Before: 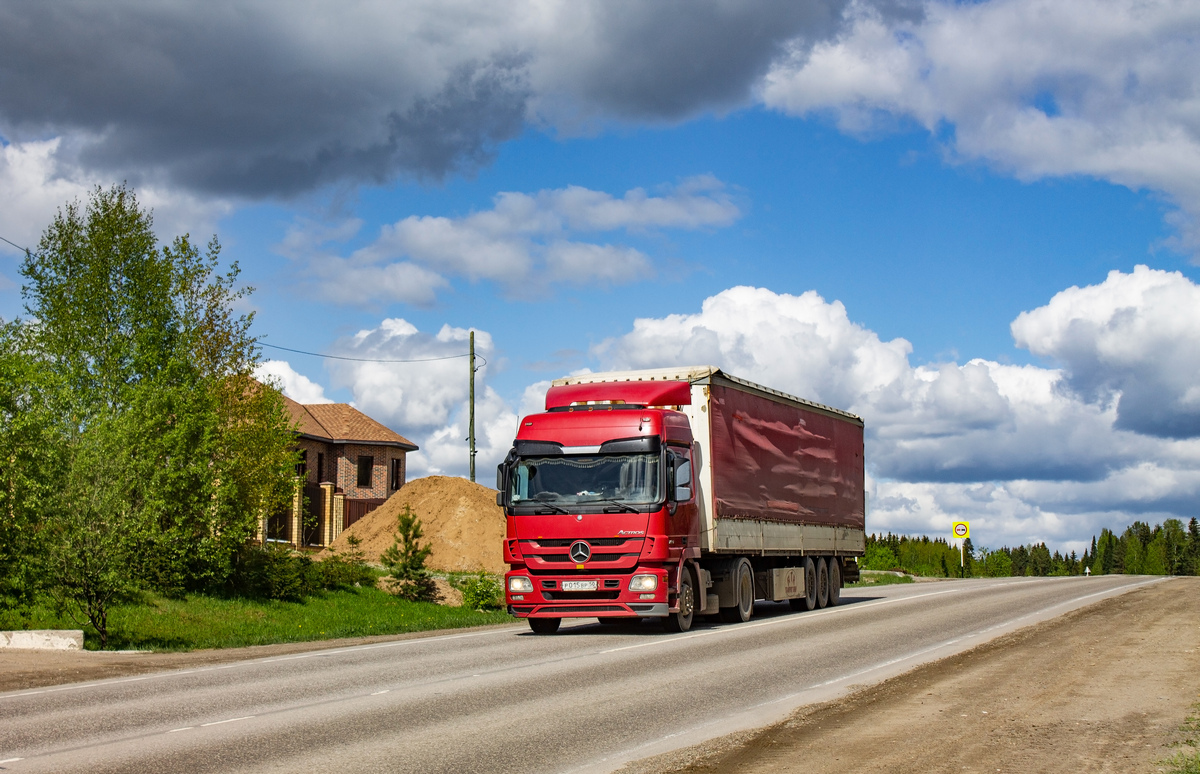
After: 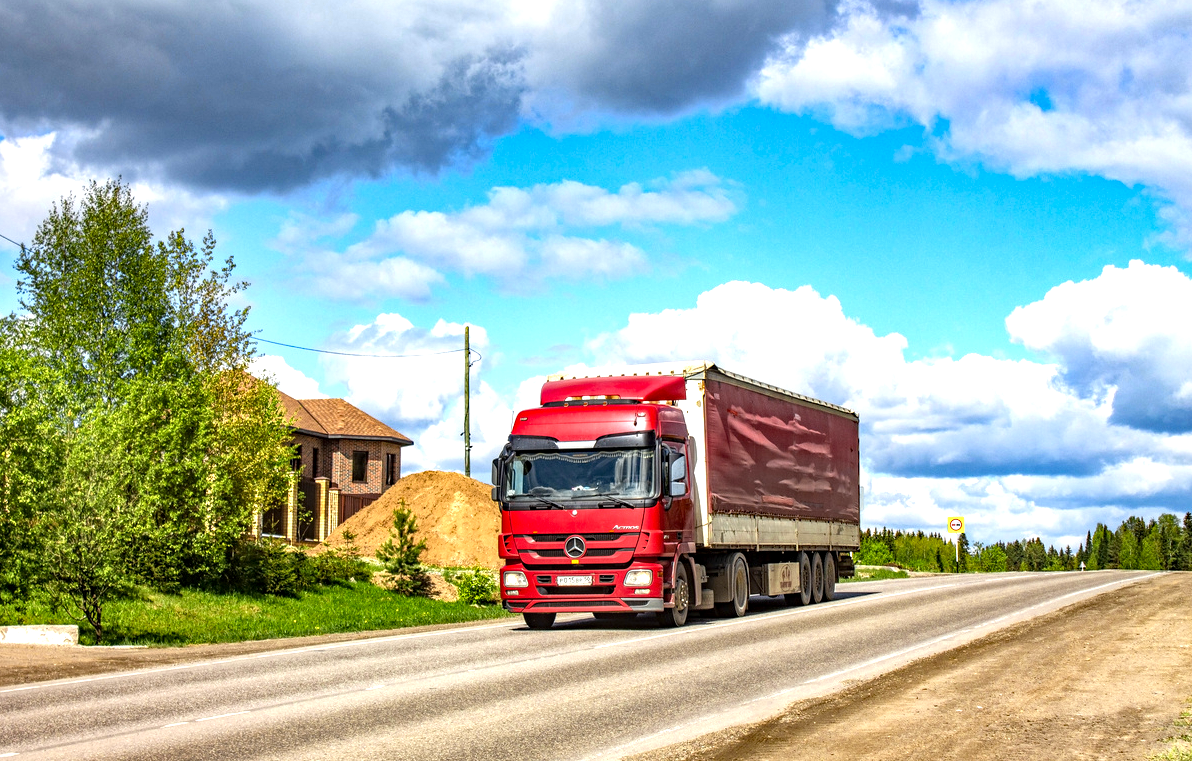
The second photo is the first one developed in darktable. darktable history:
color zones: curves: ch0 [(0, 0.485) (0.178, 0.476) (0.261, 0.623) (0.411, 0.403) (0.708, 0.603) (0.934, 0.412)]; ch1 [(0.003, 0.485) (0.149, 0.496) (0.229, 0.584) (0.326, 0.551) (0.484, 0.262) (0.757, 0.643)]
crop: left 0.49%, top 0.726%, right 0.126%, bottom 0.886%
haze removal: compatibility mode true, adaptive false
exposure: exposure 0.774 EV, compensate highlight preservation false
local contrast: detail 130%
